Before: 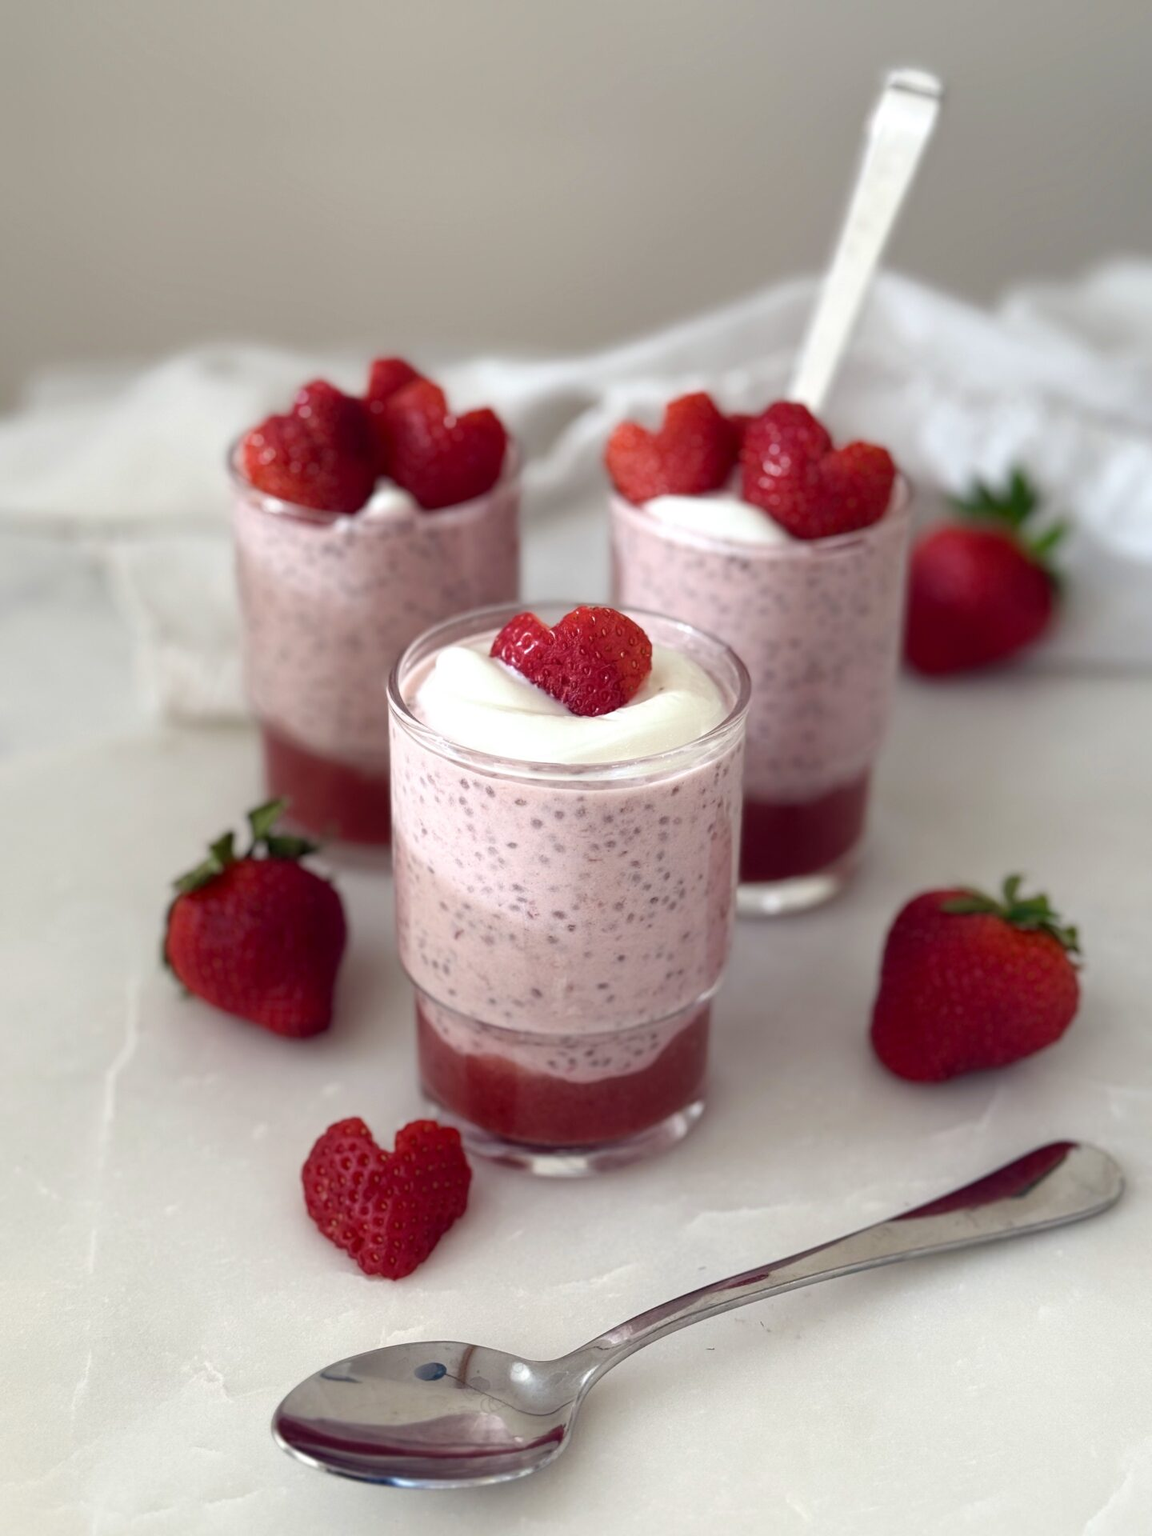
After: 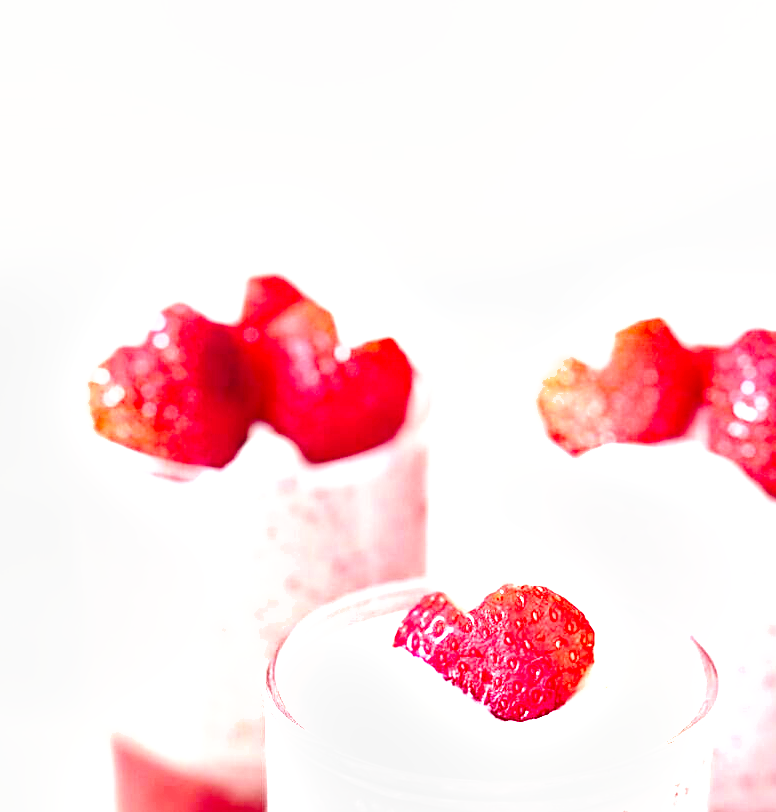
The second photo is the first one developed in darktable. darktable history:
crop: left 15.306%, top 9.065%, right 30.789%, bottom 48.638%
exposure: black level correction 0.001, exposure 1.719 EV, compensate exposure bias true, compensate highlight preservation false
shadows and highlights: radius 44.78, white point adjustment 6.64, compress 79.65%, highlights color adjustment 78.42%, soften with gaussian
sharpen: on, module defaults
base curve: curves: ch0 [(0, 0) (0.028, 0.03) (0.121, 0.232) (0.46, 0.748) (0.859, 0.968) (1, 1)], preserve colors none
